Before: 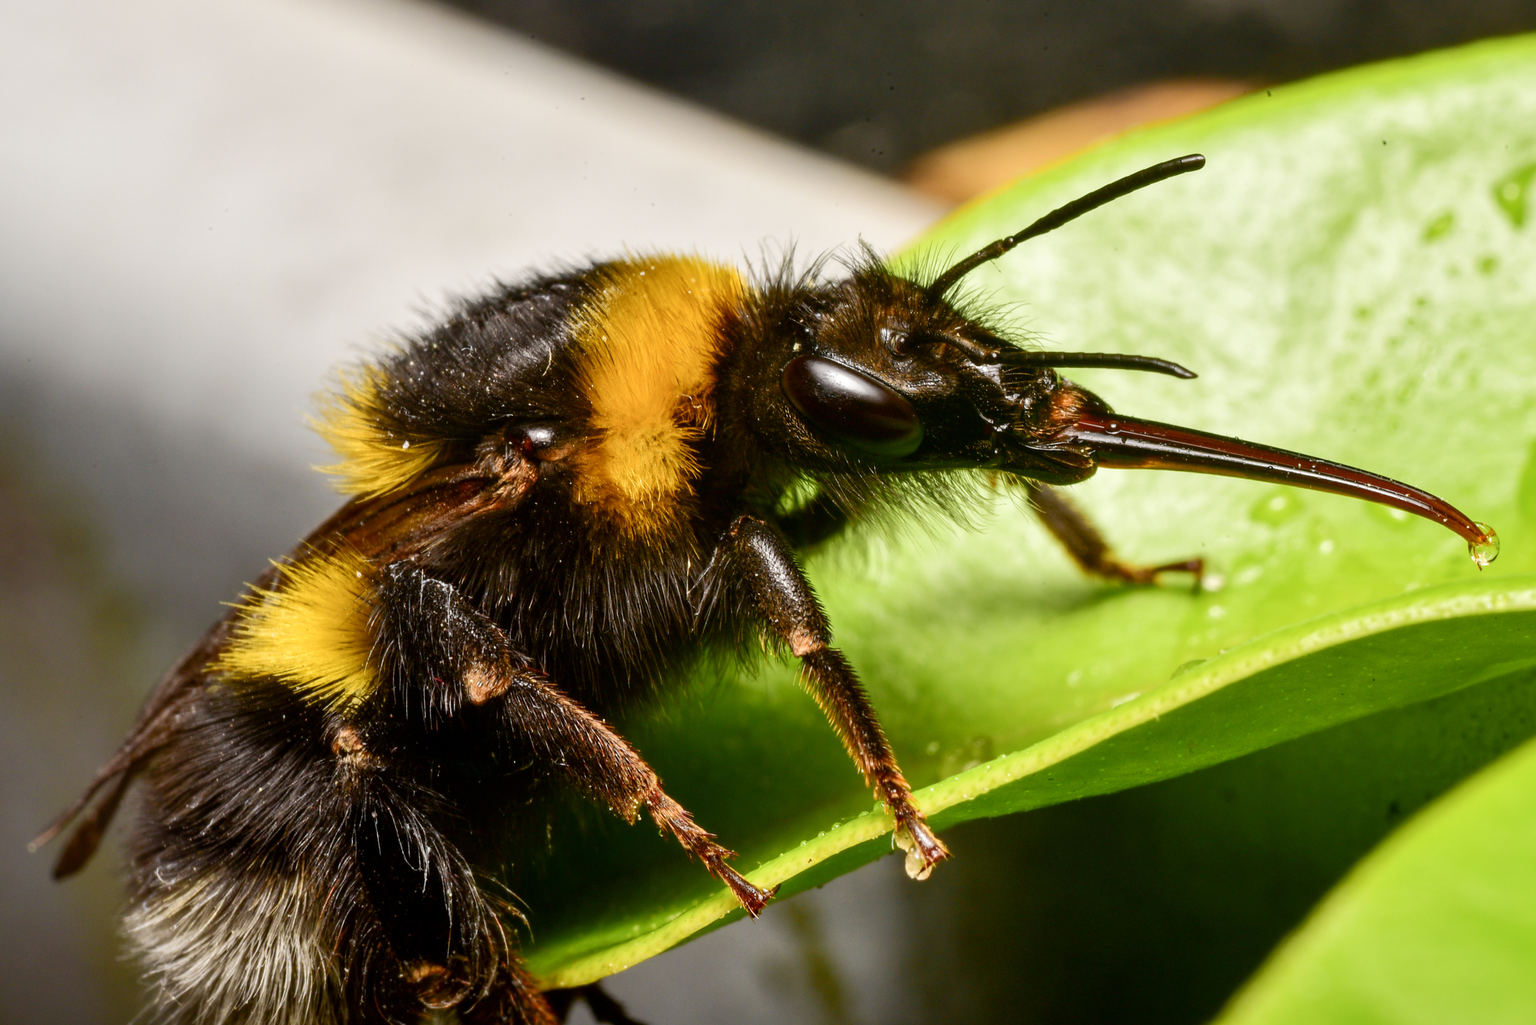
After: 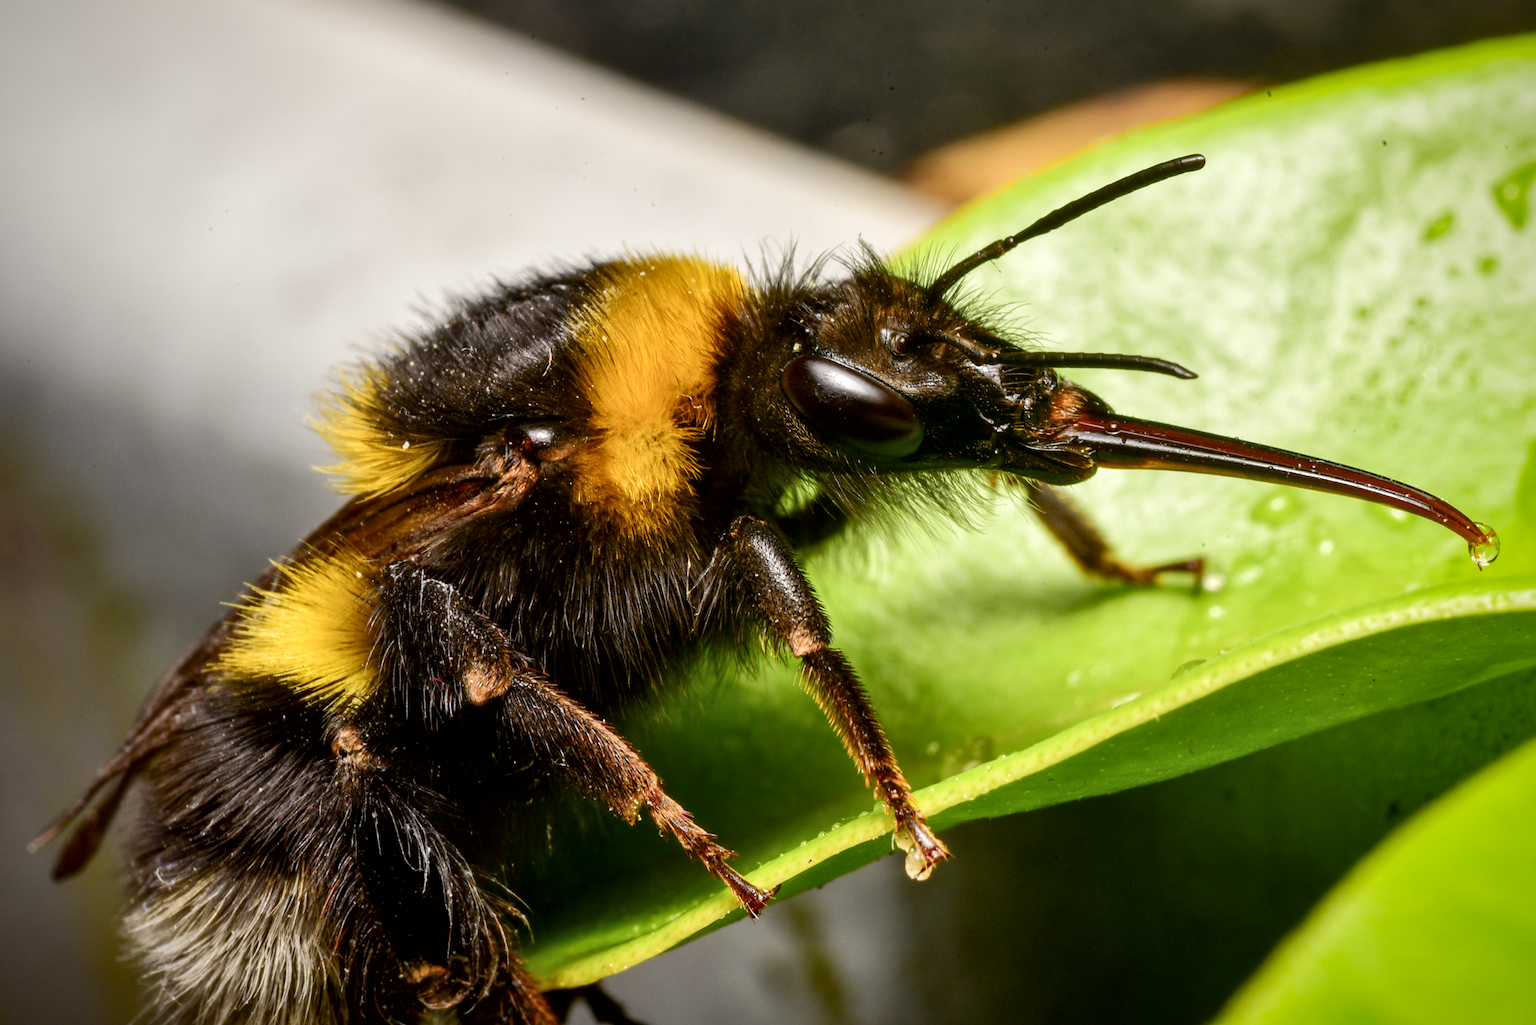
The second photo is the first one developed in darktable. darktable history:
local contrast: mode bilateral grid, contrast 20, coarseness 49, detail 132%, midtone range 0.2
vignetting: saturation 0.387, width/height ratio 1.099
